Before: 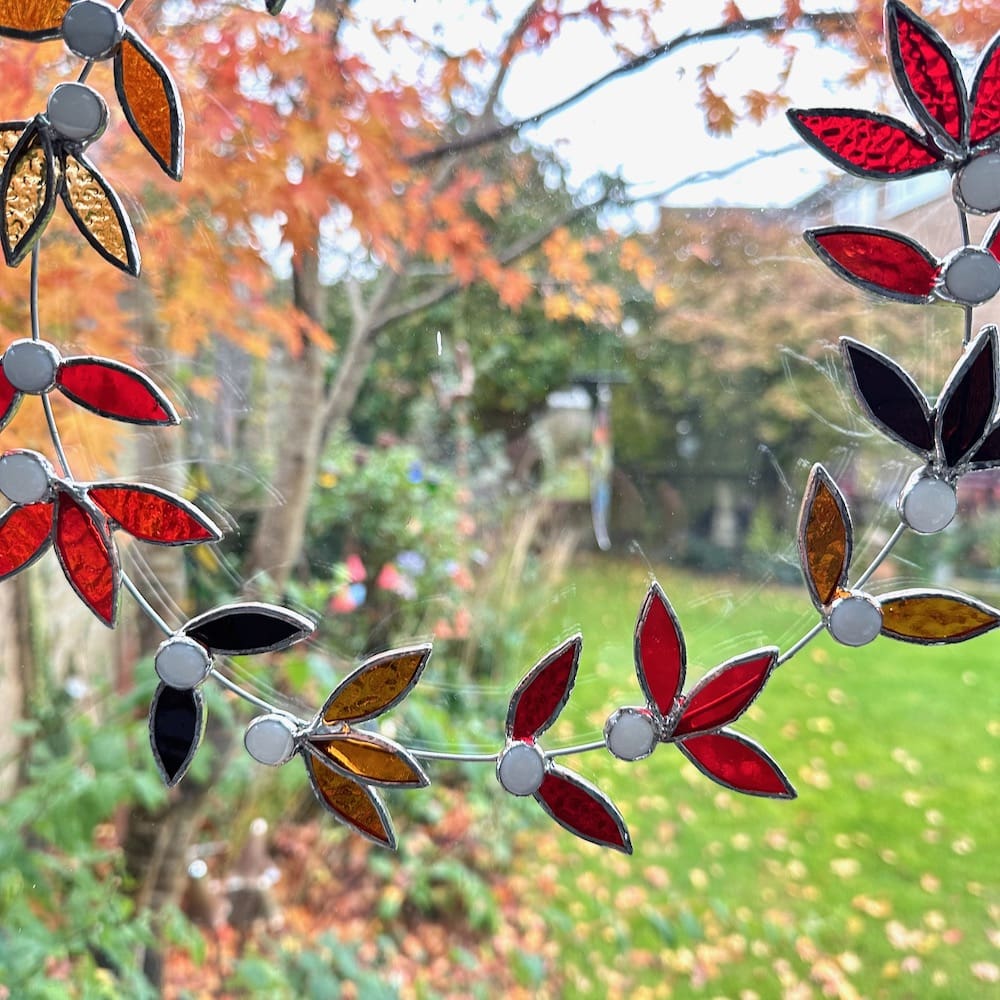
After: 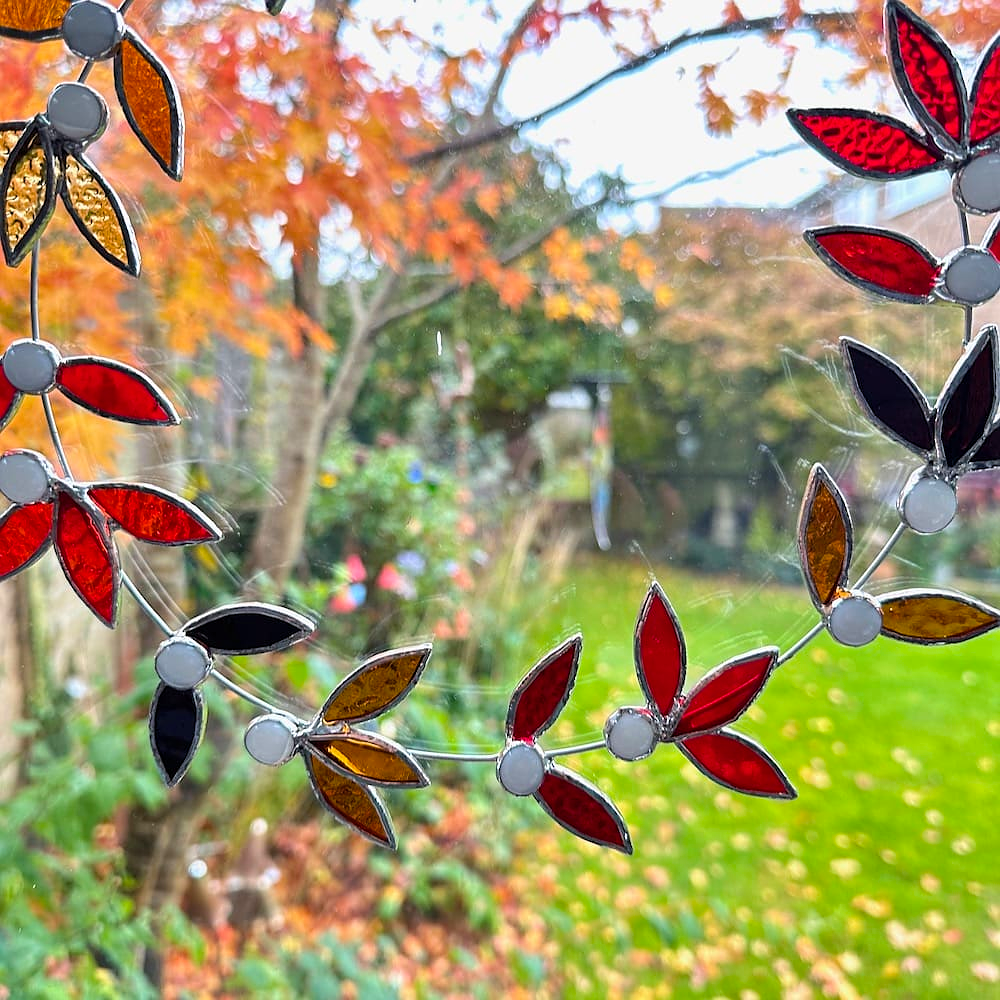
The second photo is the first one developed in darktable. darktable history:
color balance rgb: perceptual saturation grading › global saturation 20%, global vibrance 20%
sharpen: radius 1
